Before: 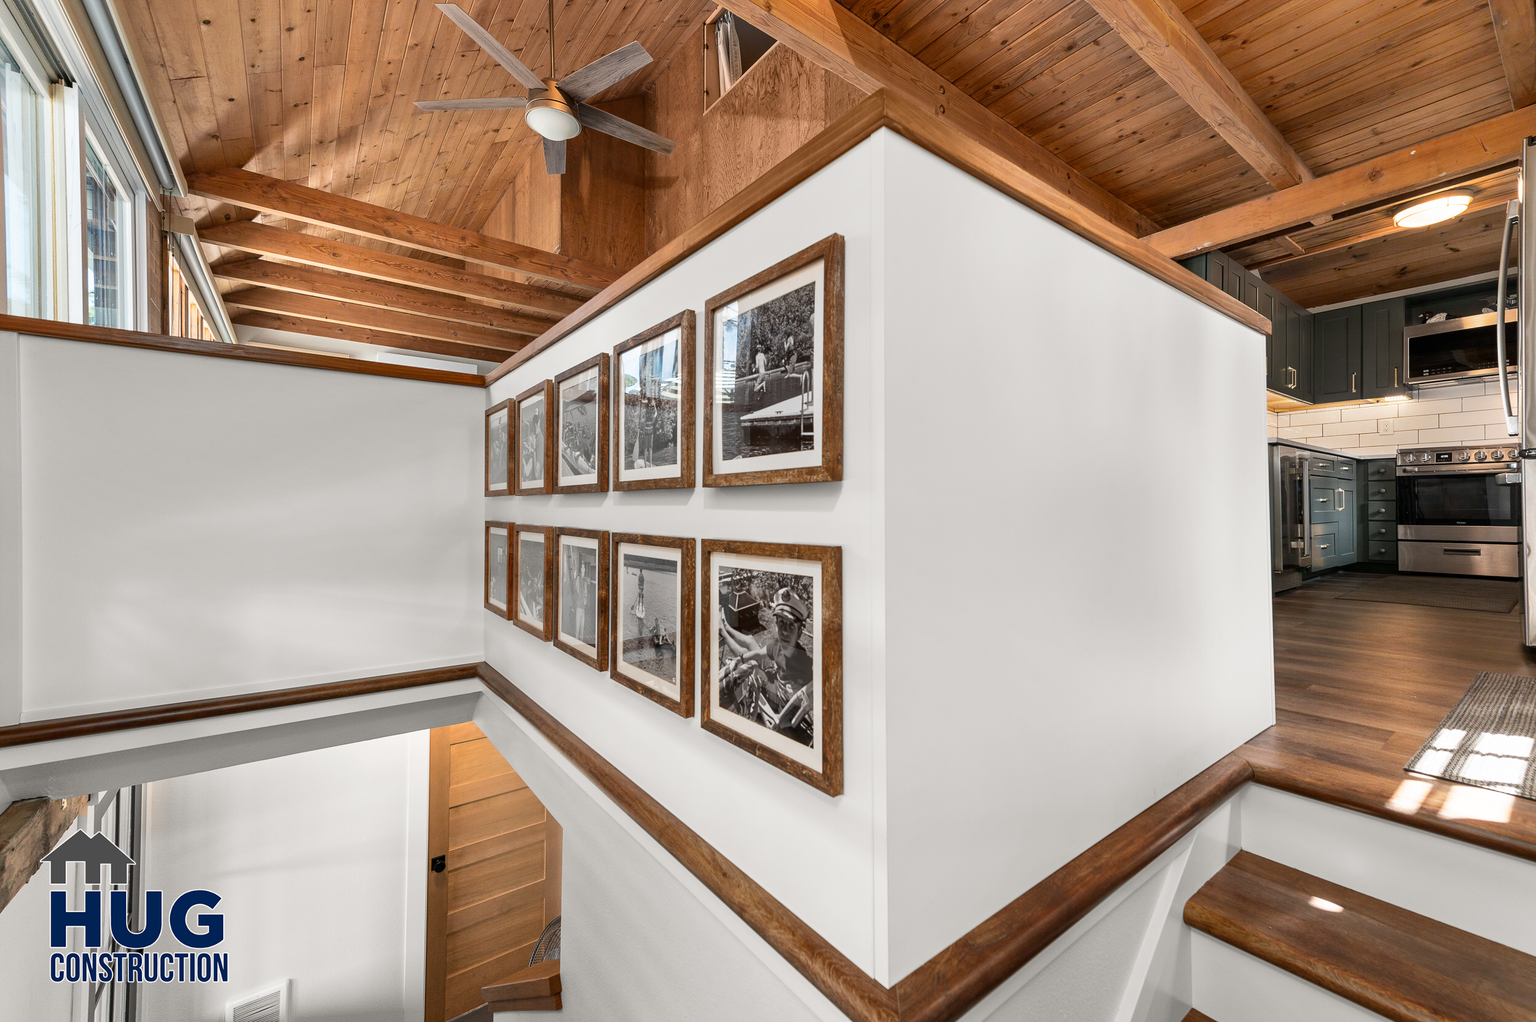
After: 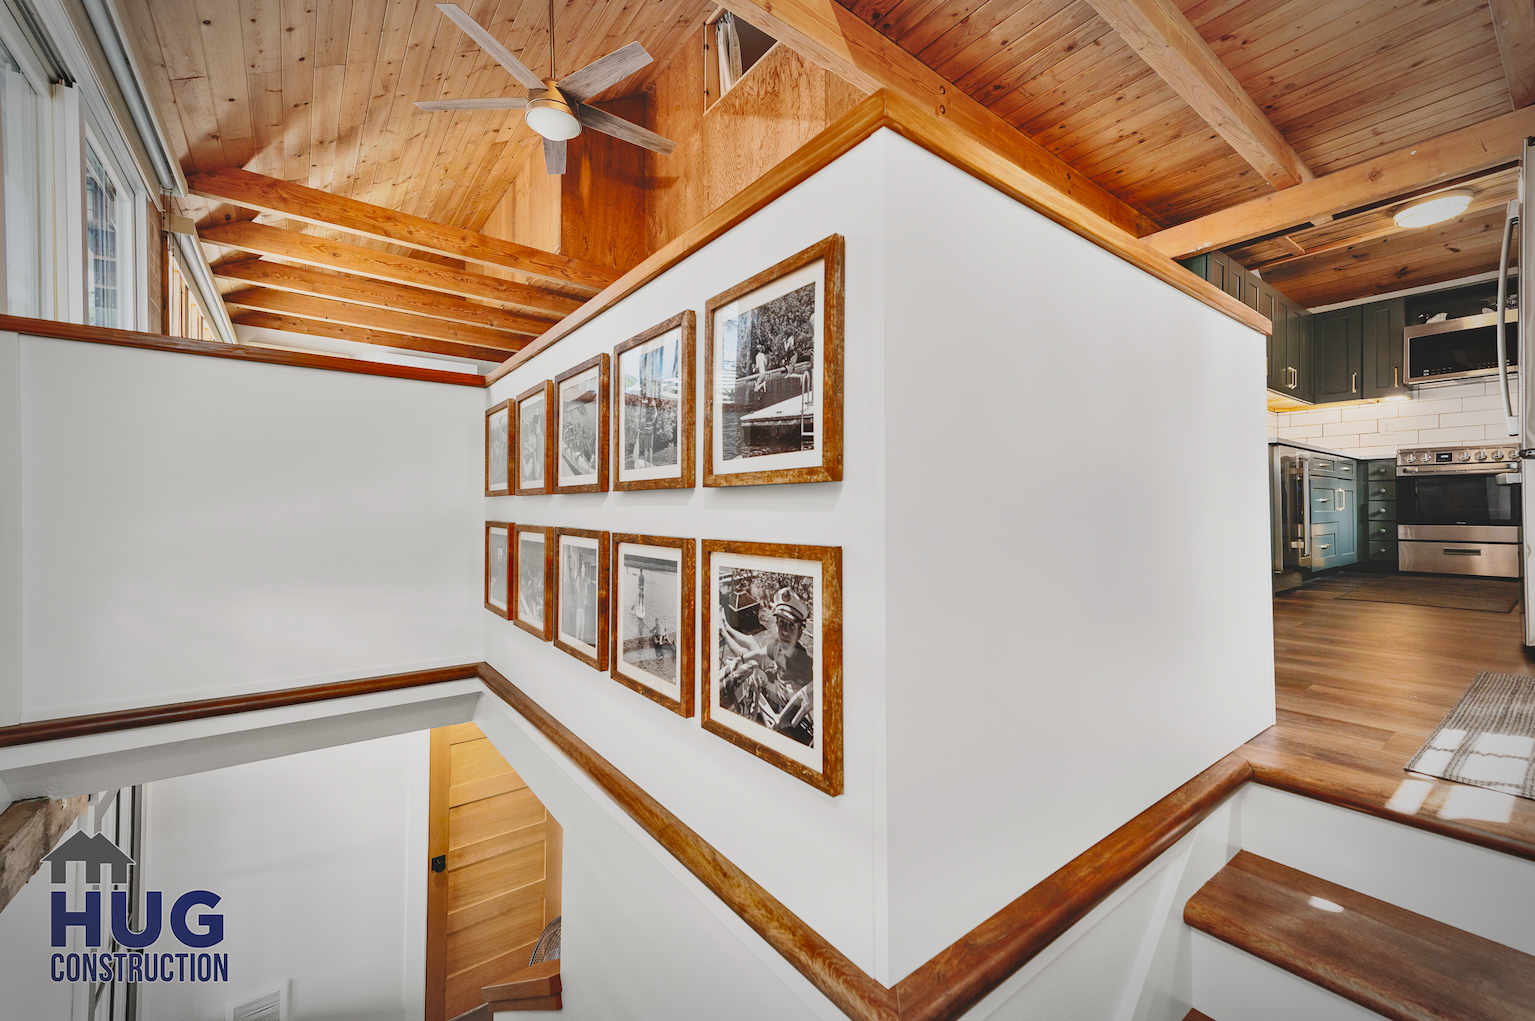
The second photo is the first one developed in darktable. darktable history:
color calibration: illuminant same as pipeline (D50), adaptation XYZ, x 0.345, y 0.359, temperature 5004.94 K
shadows and highlights: soften with gaussian
exposure: exposure 0.202 EV, compensate exposure bias true, compensate highlight preservation false
contrast brightness saturation: contrast -0.271
tone equalizer: -8 EV -0.411 EV, -7 EV -0.4 EV, -6 EV -0.365 EV, -5 EV -0.232 EV, -3 EV 0.243 EV, -2 EV 0.308 EV, -1 EV 0.364 EV, +0 EV 0.418 EV
color balance rgb: linear chroma grading › shadows -2.569%, linear chroma grading › highlights -14.746%, linear chroma grading › global chroma -9.58%, linear chroma grading › mid-tones -9.977%, perceptual saturation grading › global saturation 14.573%, global vibrance 25.157%
vignetting: fall-off start 78.77%, width/height ratio 1.329
base curve: curves: ch0 [(0, 0) (0.036, 0.025) (0.121, 0.166) (0.206, 0.329) (0.605, 0.79) (1, 1)], preserve colors none
